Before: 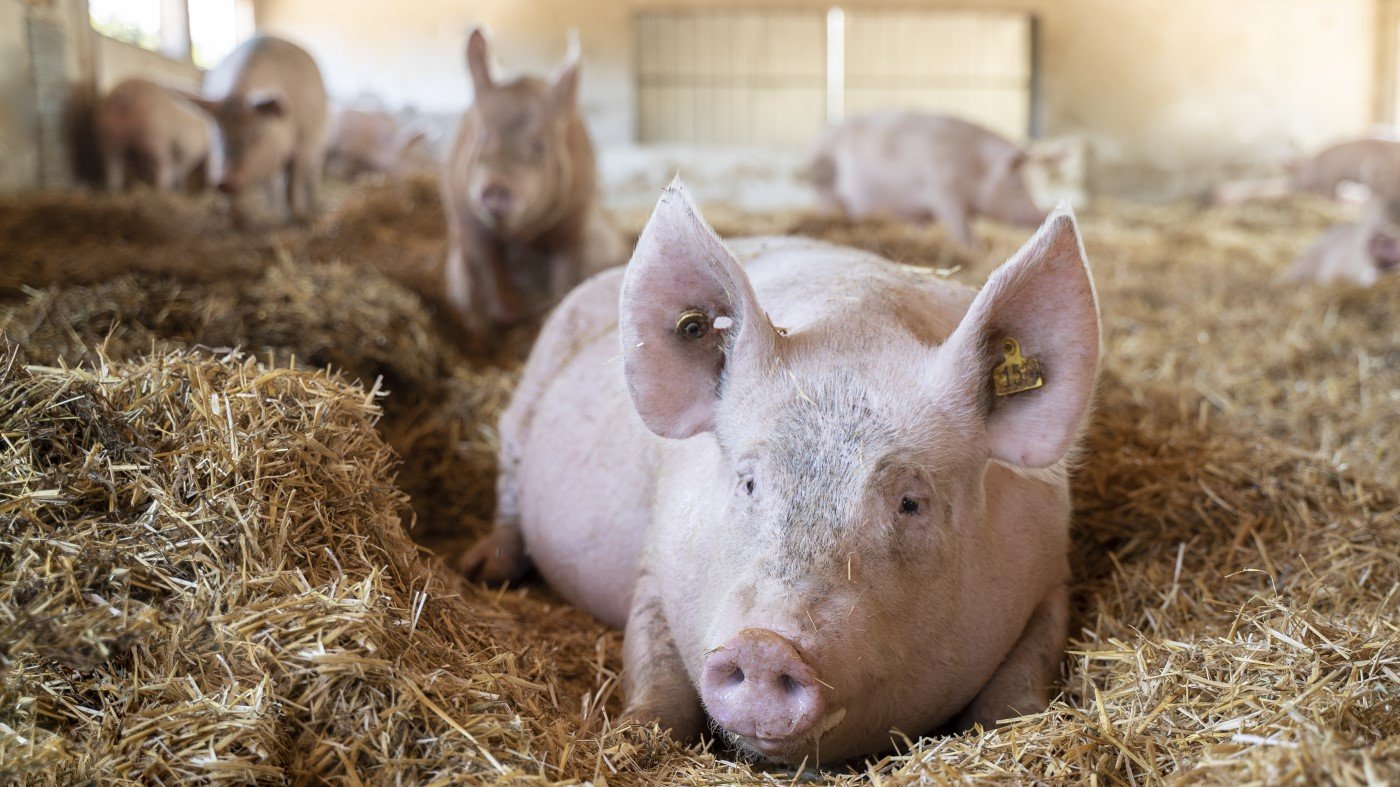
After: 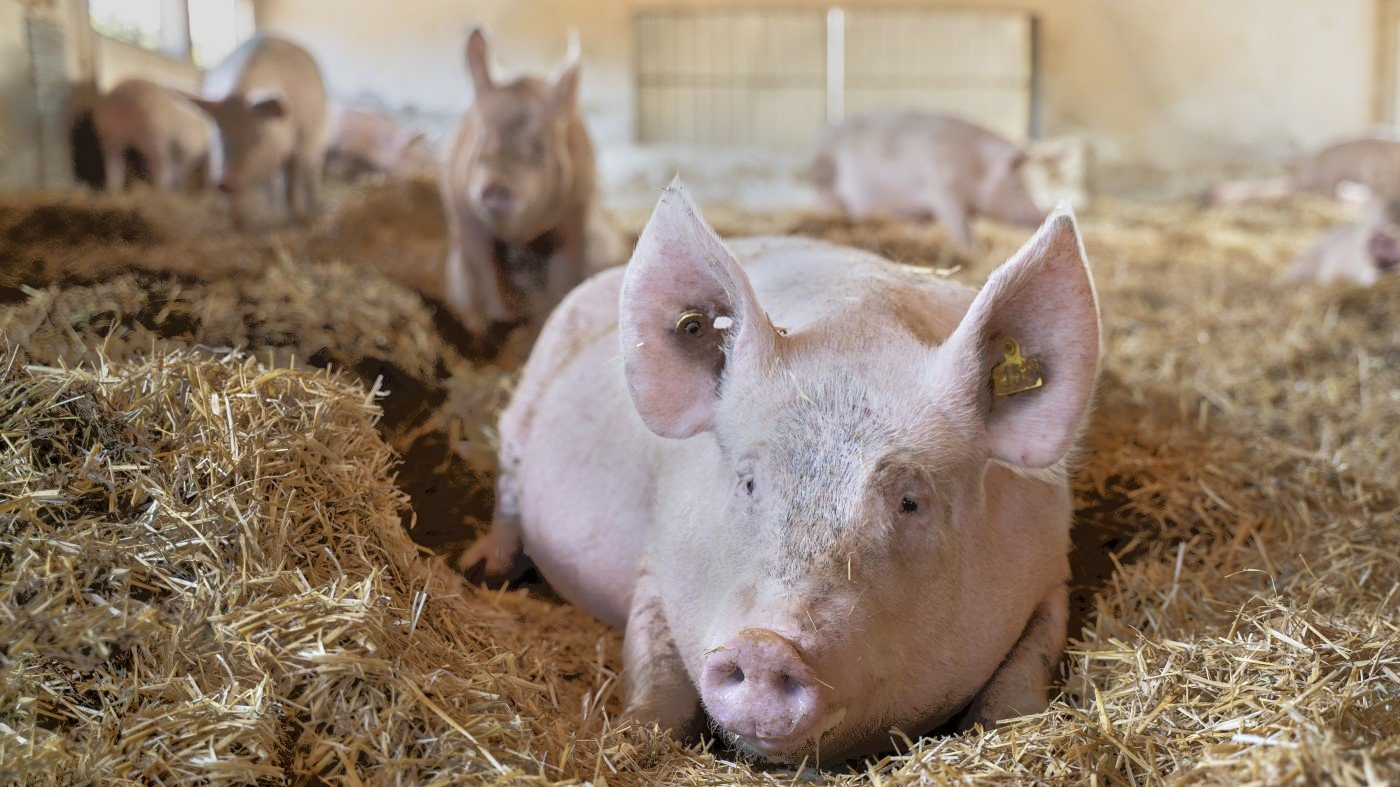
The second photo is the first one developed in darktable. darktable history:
tone equalizer: -7 EV -0.649 EV, -6 EV 1.03 EV, -5 EV -0.443 EV, -4 EV 0.414 EV, -3 EV 0.424 EV, -2 EV 0.162 EV, -1 EV -0.136 EV, +0 EV -0.377 EV
